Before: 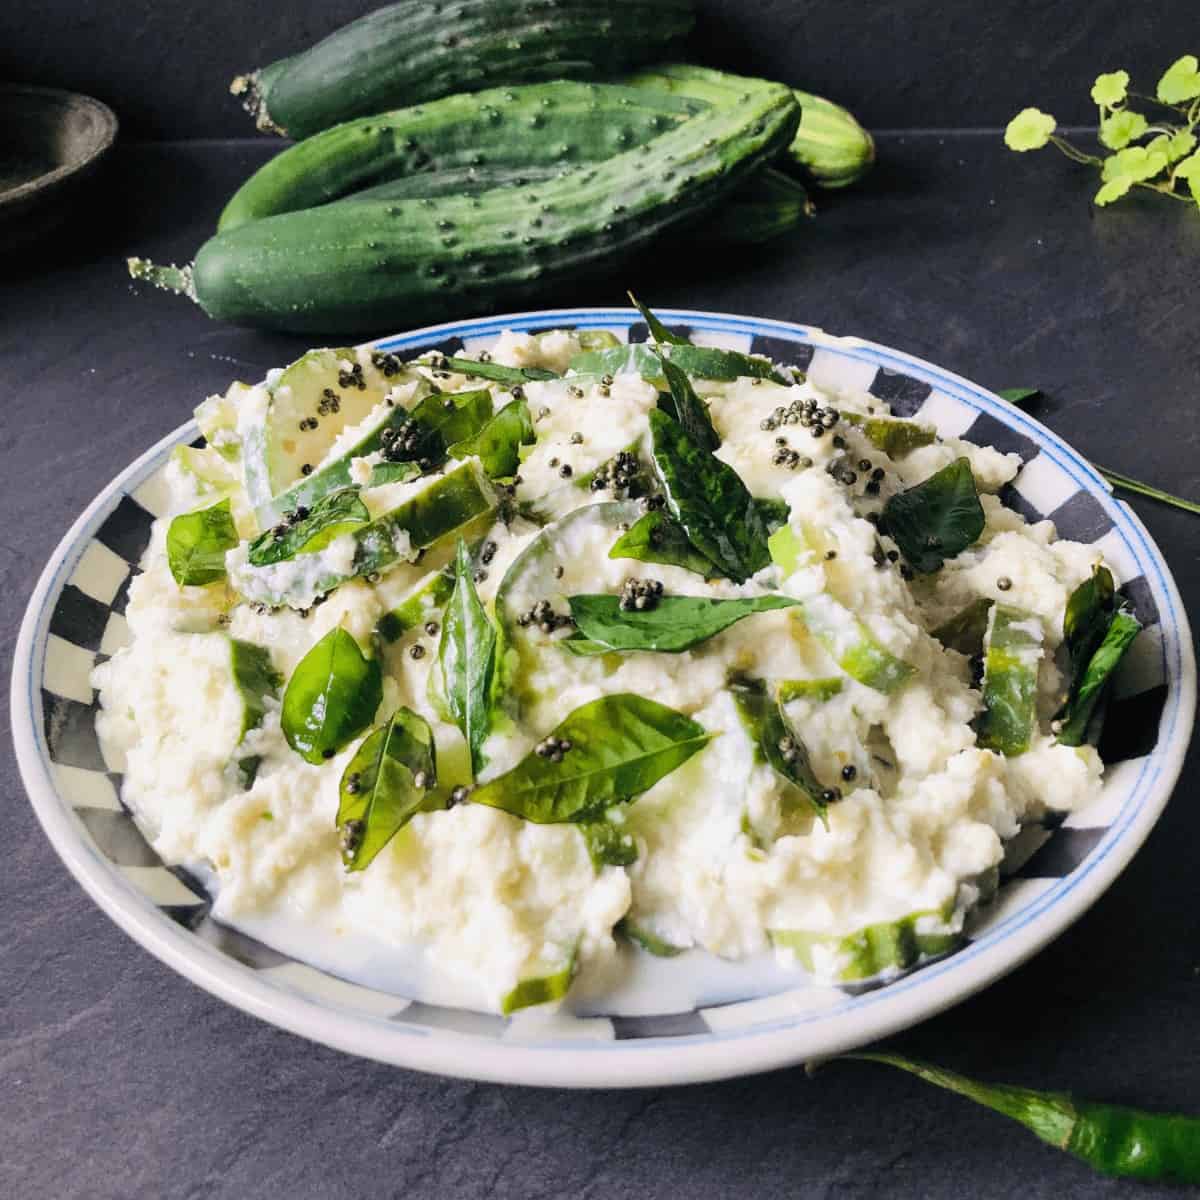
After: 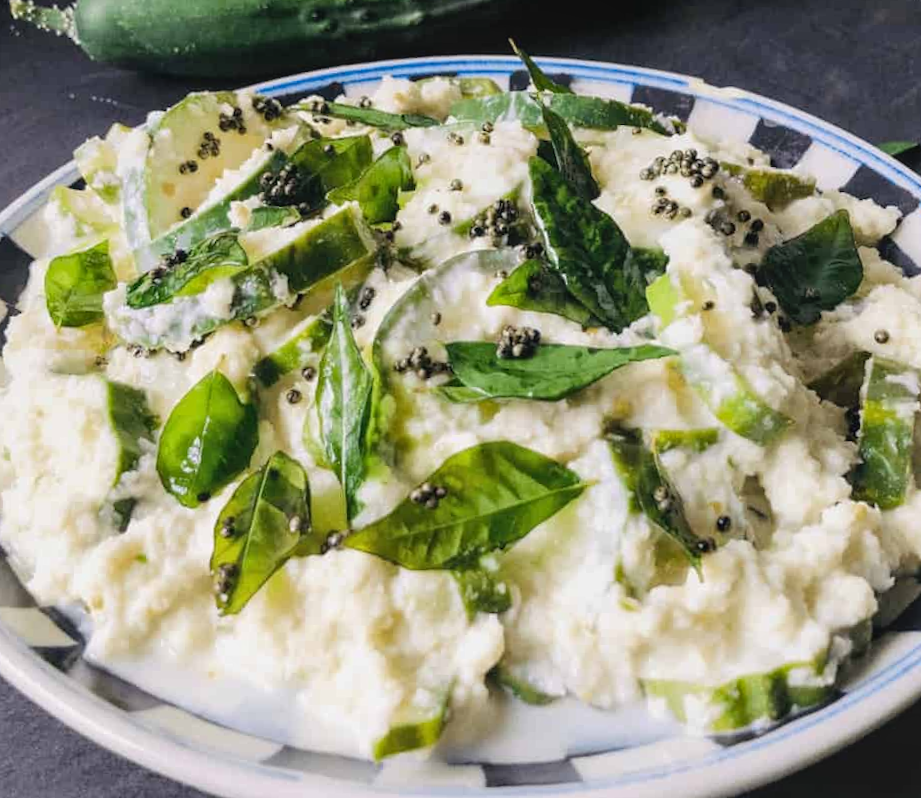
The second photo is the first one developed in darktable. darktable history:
rotate and perspective: rotation -2.56°, automatic cropping off
local contrast: detail 110%
crop and rotate: angle -3.37°, left 9.79%, top 20.73%, right 12.42%, bottom 11.82%
